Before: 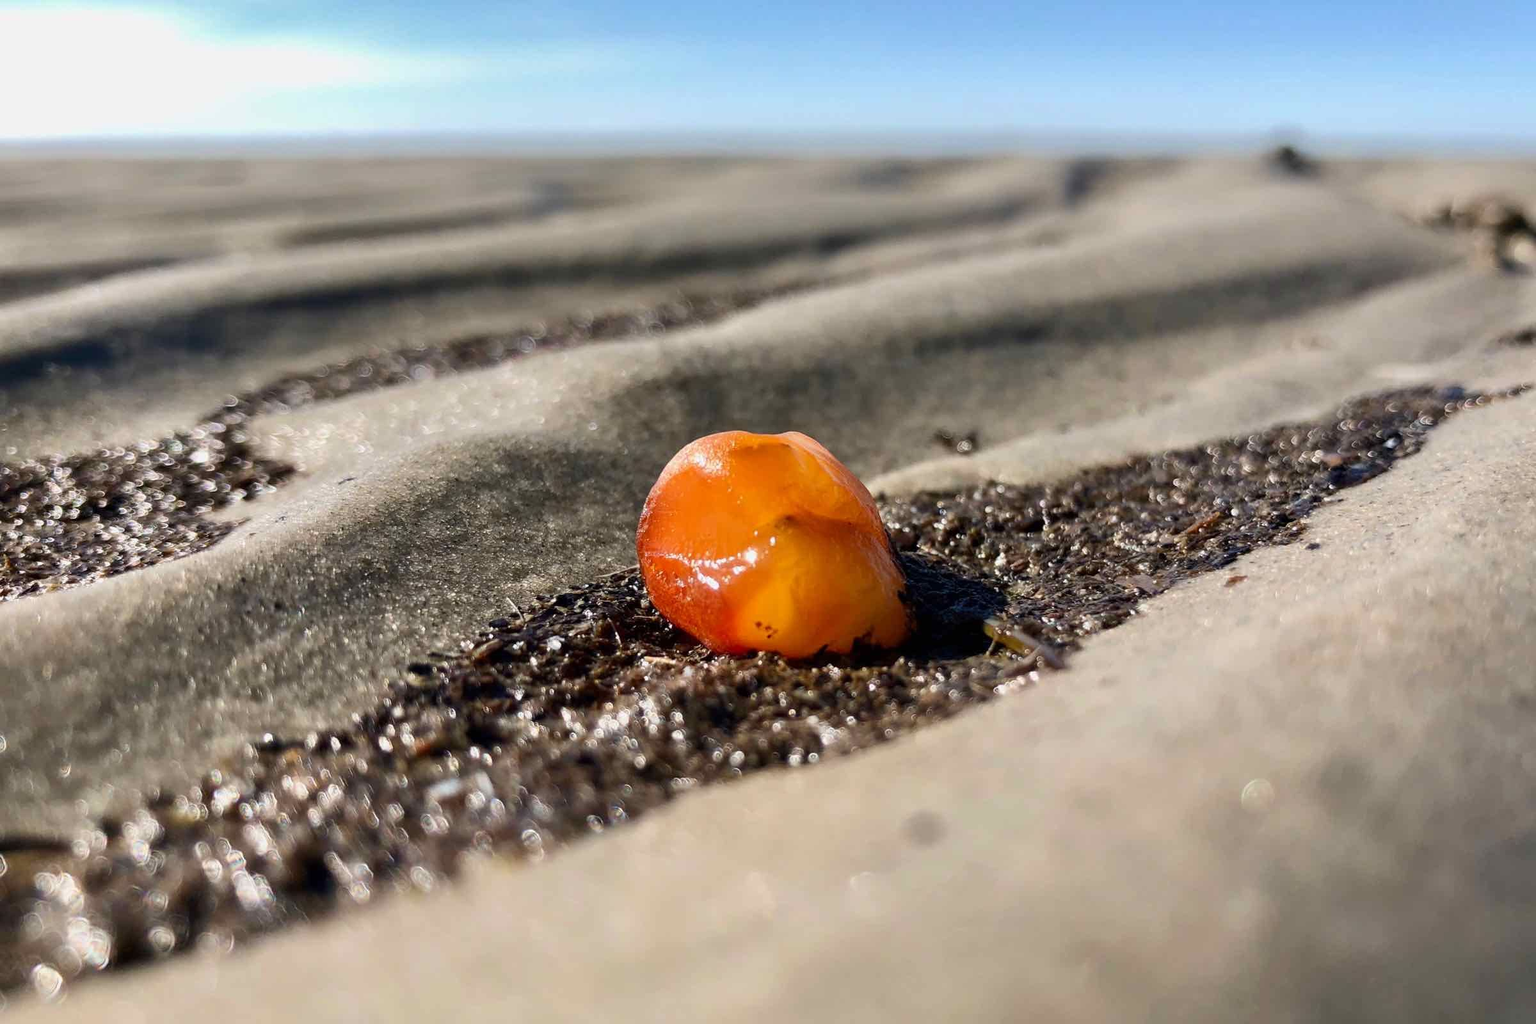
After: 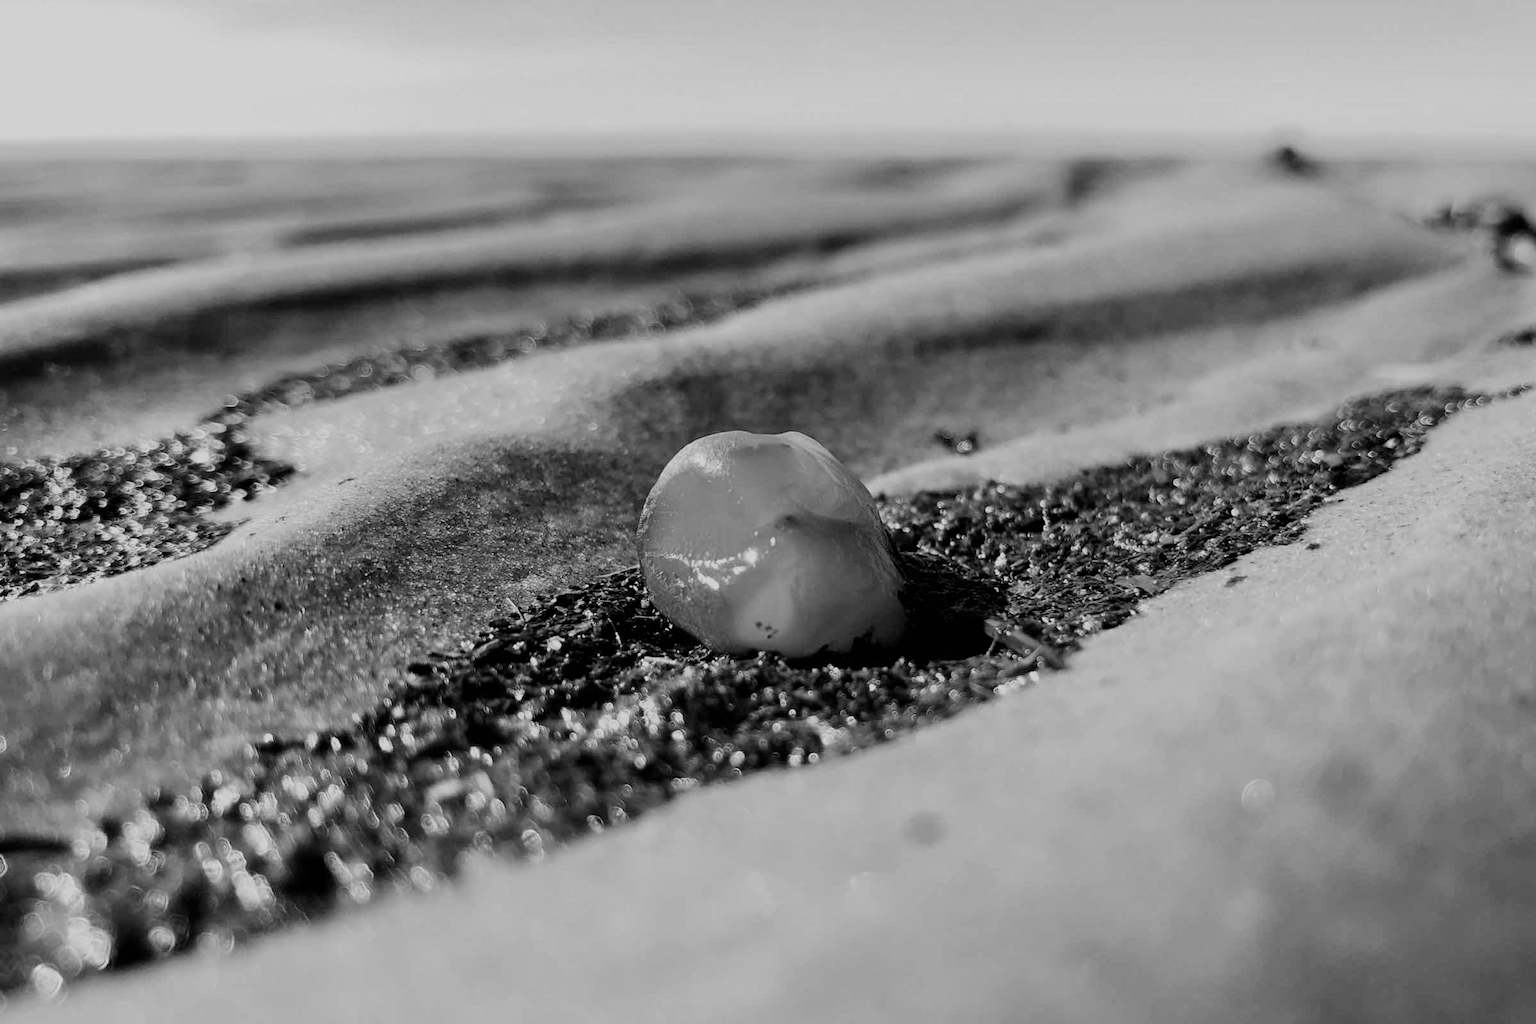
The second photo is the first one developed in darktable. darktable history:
color calibration: output gray [0.22, 0.42, 0.37, 0], illuminant Planckian (black body), x 0.368, y 0.36, temperature 4276.6 K
filmic rgb: black relative exposure -7.65 EV, white relative exposure 4.56 EV, hardness 3.61, contrast 1.051
